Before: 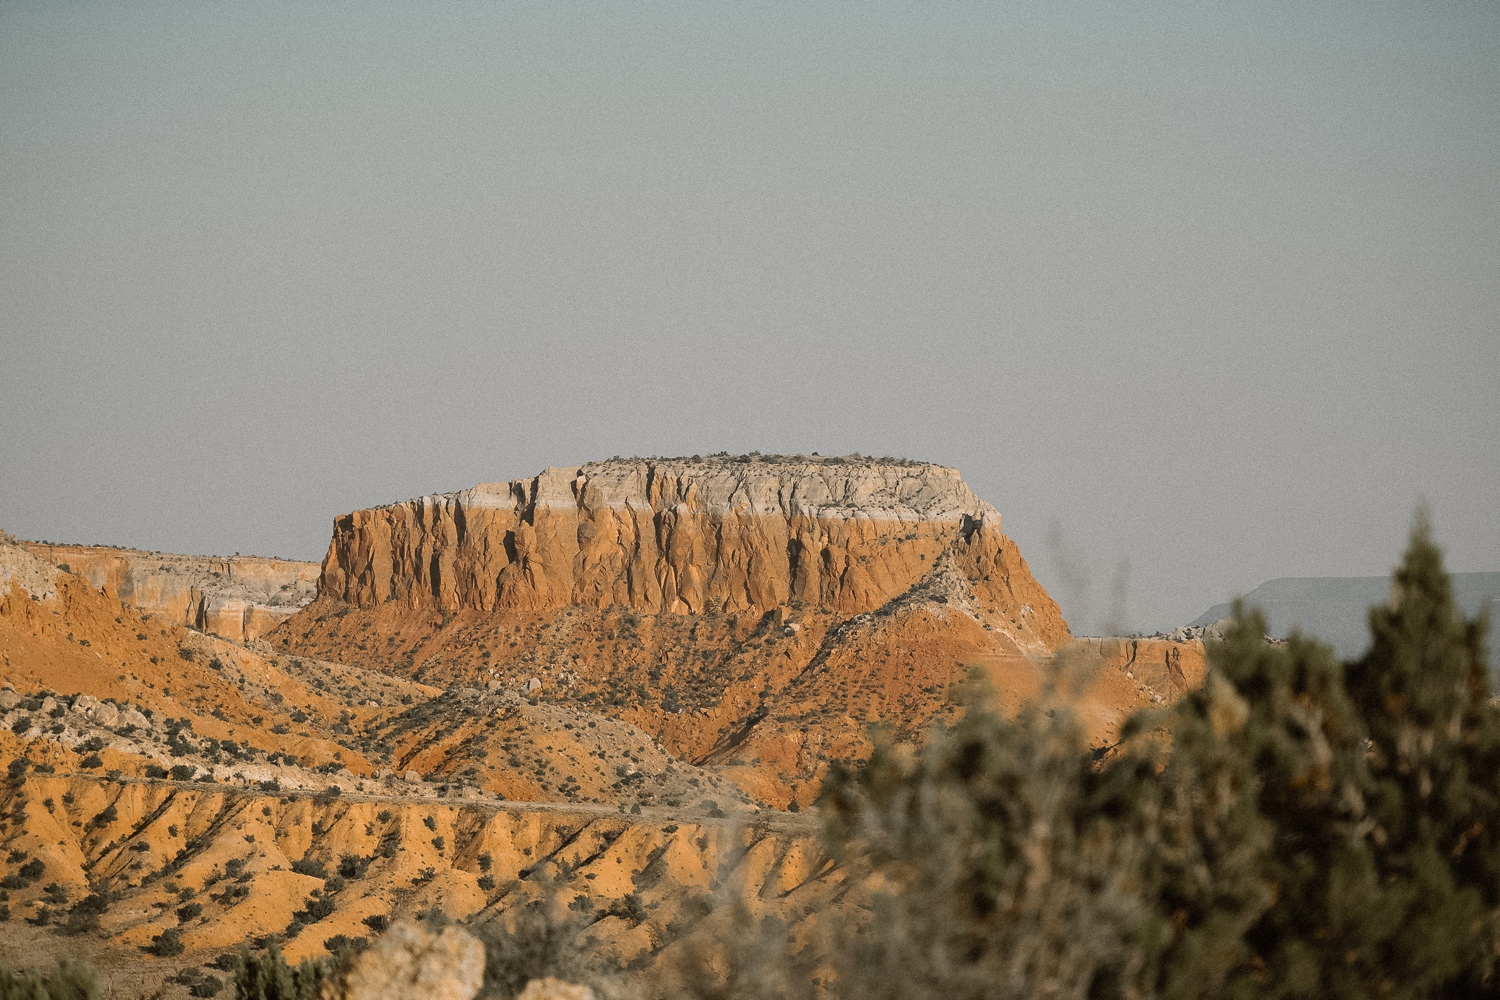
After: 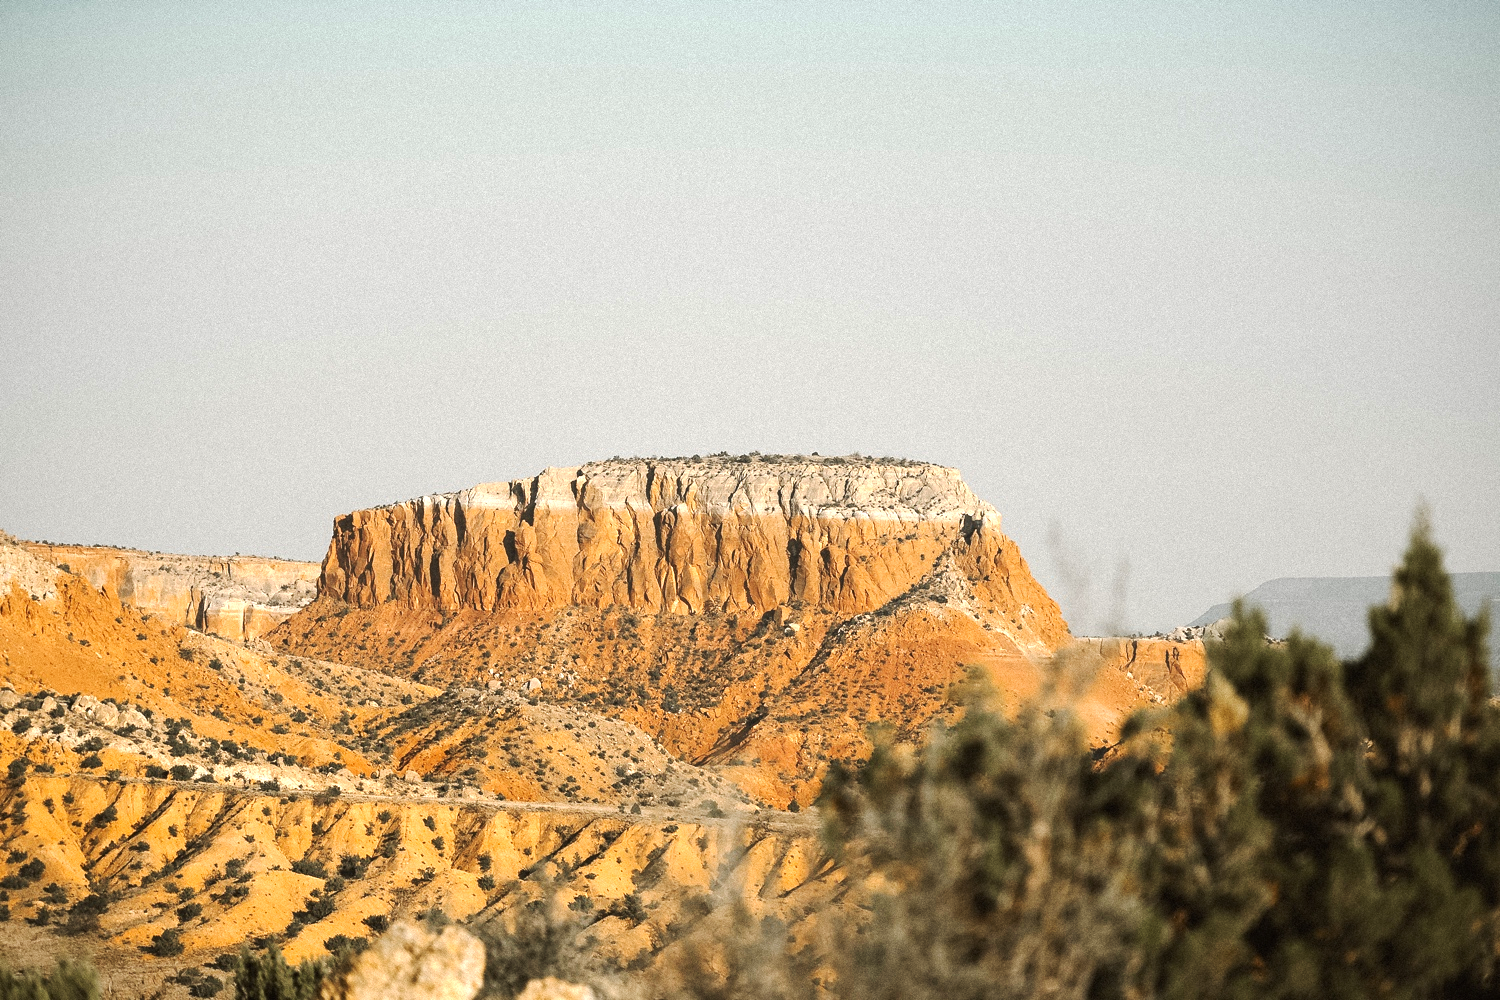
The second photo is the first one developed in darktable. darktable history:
tone curve: curves: ch0 [(0, 0) (0.003, 0.006) (0.011, 0.01) (0.025, 0.017) (0.044, 0.029) (0.069, 0.043) (0.1, 0.064) (0.136, 0.091) (0.177, 0.128) (0.224, 0.162) (0.277, 0.206) (0.335, 0.258) (0.399, 0.324) (0.468, 0.404) (0.543, 0.499) (0.623, 0.595) (0.709, 0.693) (0.801, 0.786) (0.898, 0.883) (1, 1)], preserve colors none
exposure: black level correction 0, exposure 1.015 EV, compensate exposure bias true, compensate highlight preservation false
